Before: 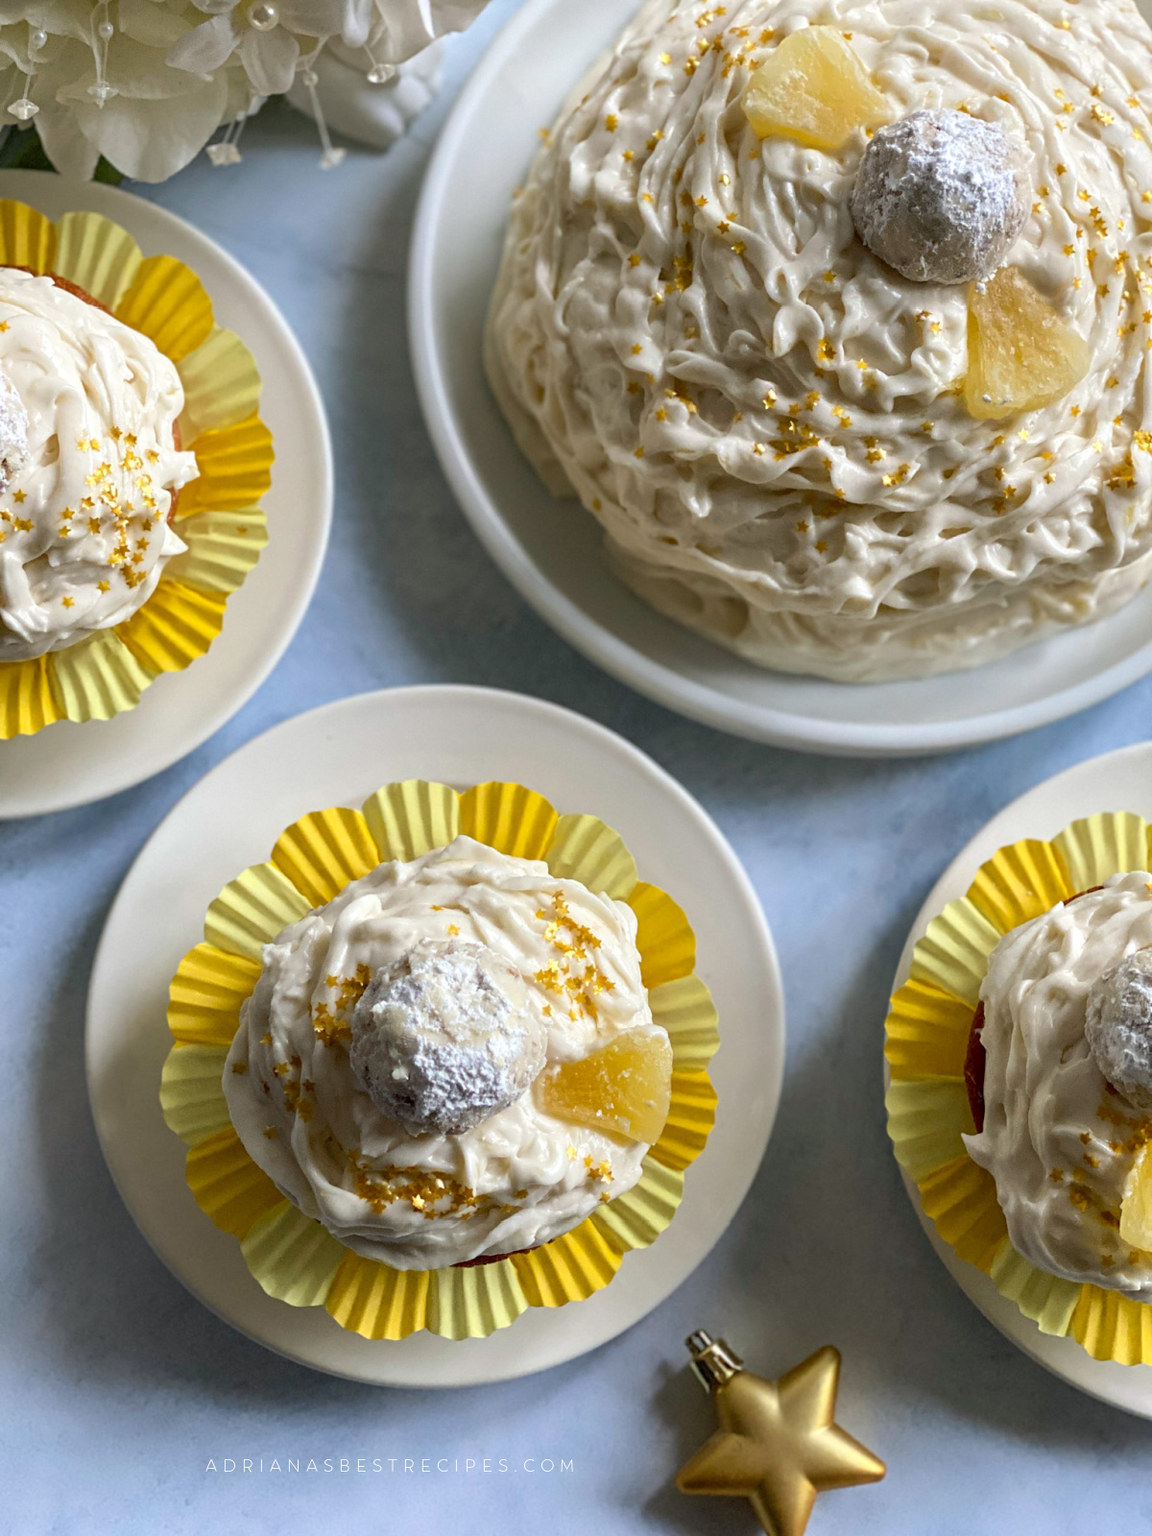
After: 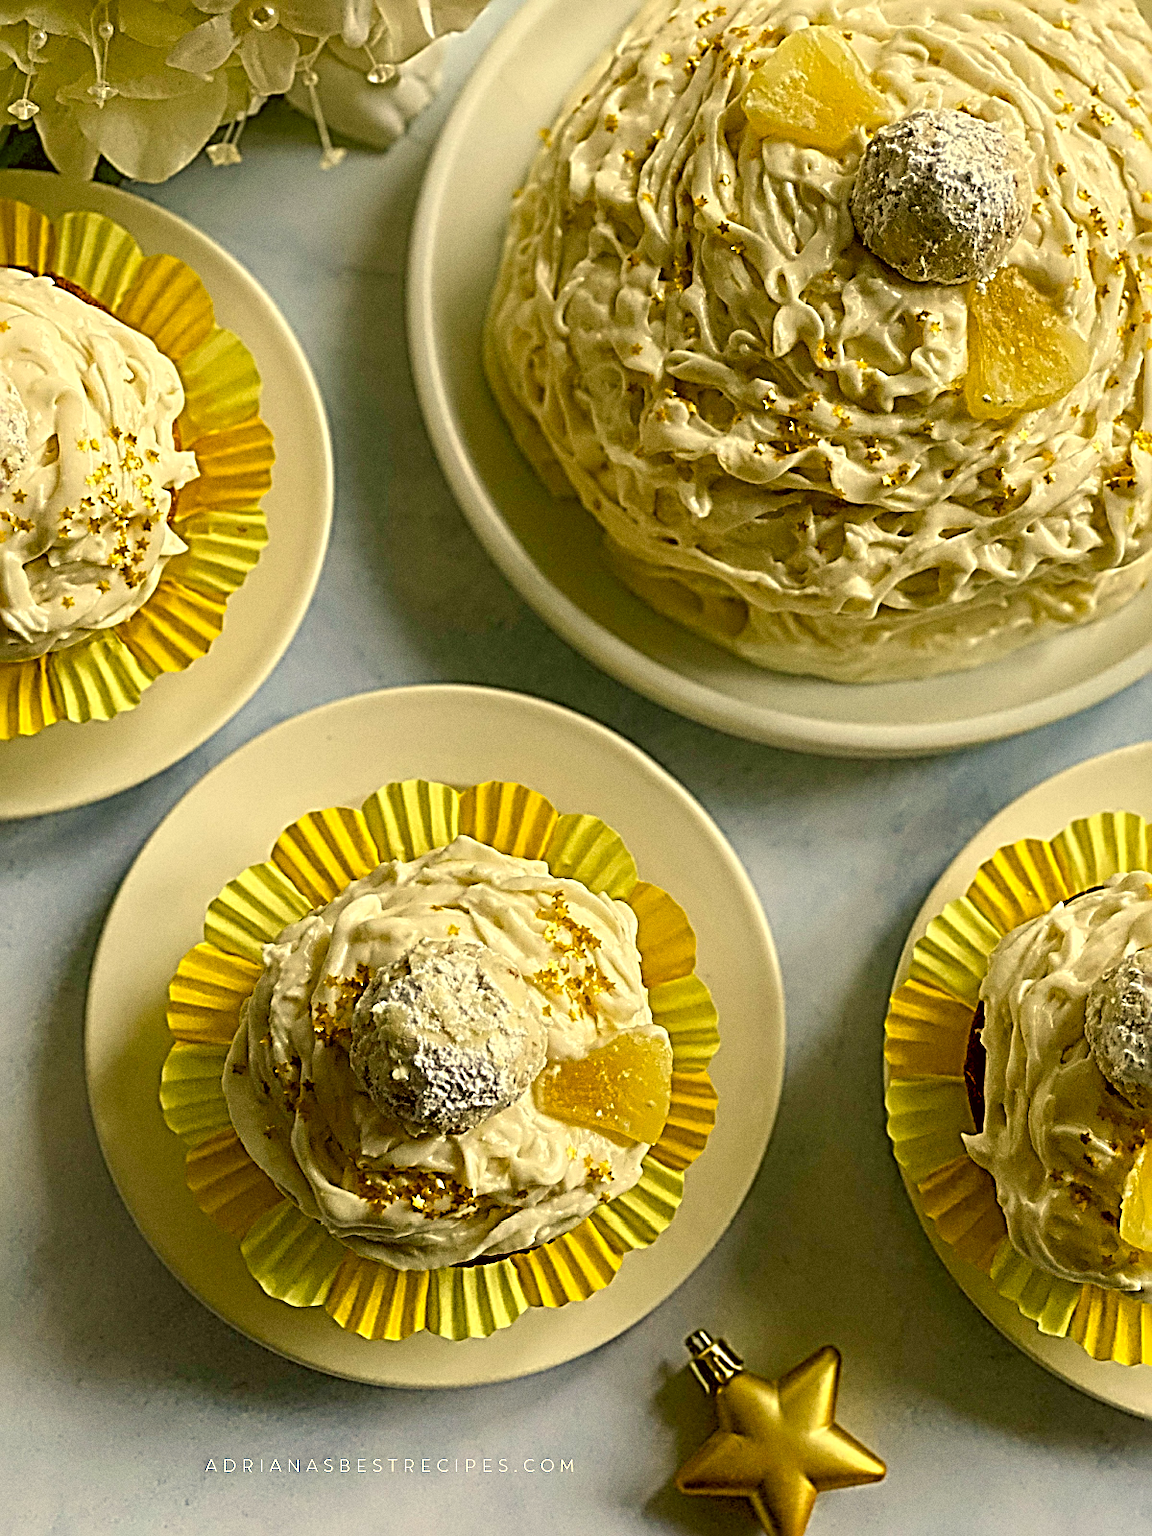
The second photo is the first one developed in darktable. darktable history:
color correction: highlights a* 0.162, highlights b* 29.53, shadows a* -0.162, shadows b* 21.09
sharpen: radius 3.158, amount 1.731
grain: coarseness 0.09 ISO
color balance rgb: shadows lift › chroma 1%, shadows lift › hue 240.84°, highlights gain › chroma 2%, highlights gain › hue 73.2°, global offset › luminance -0.5%, perceptual saturation grading › global saturation 20%, perceptual saturation grading › highlights -25%, perceptual saturation grading › shadows 50%, global vibrance 15%
